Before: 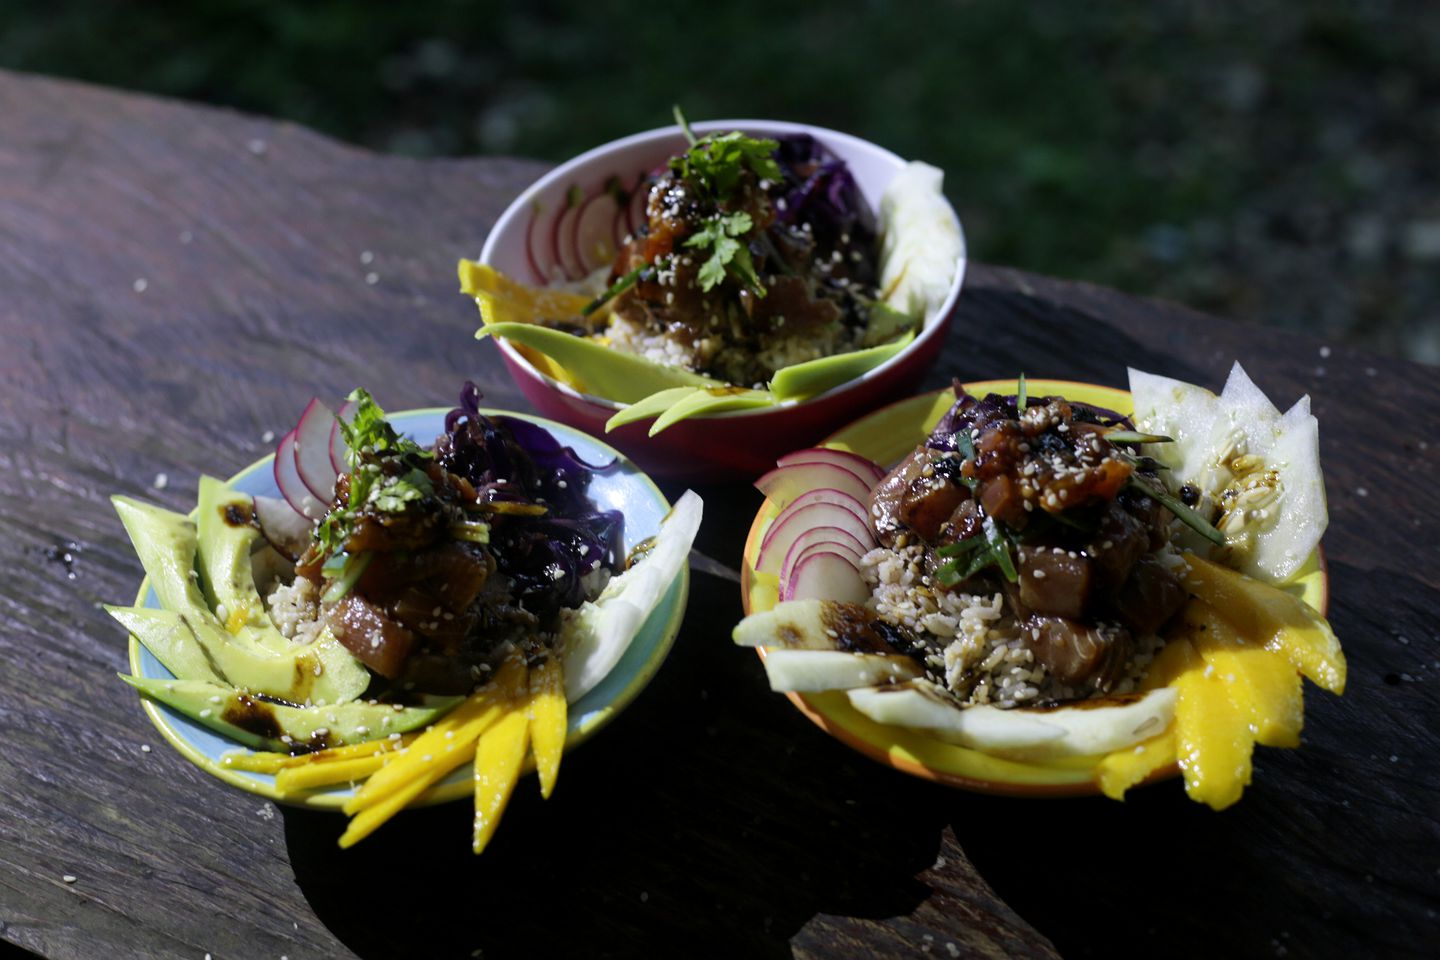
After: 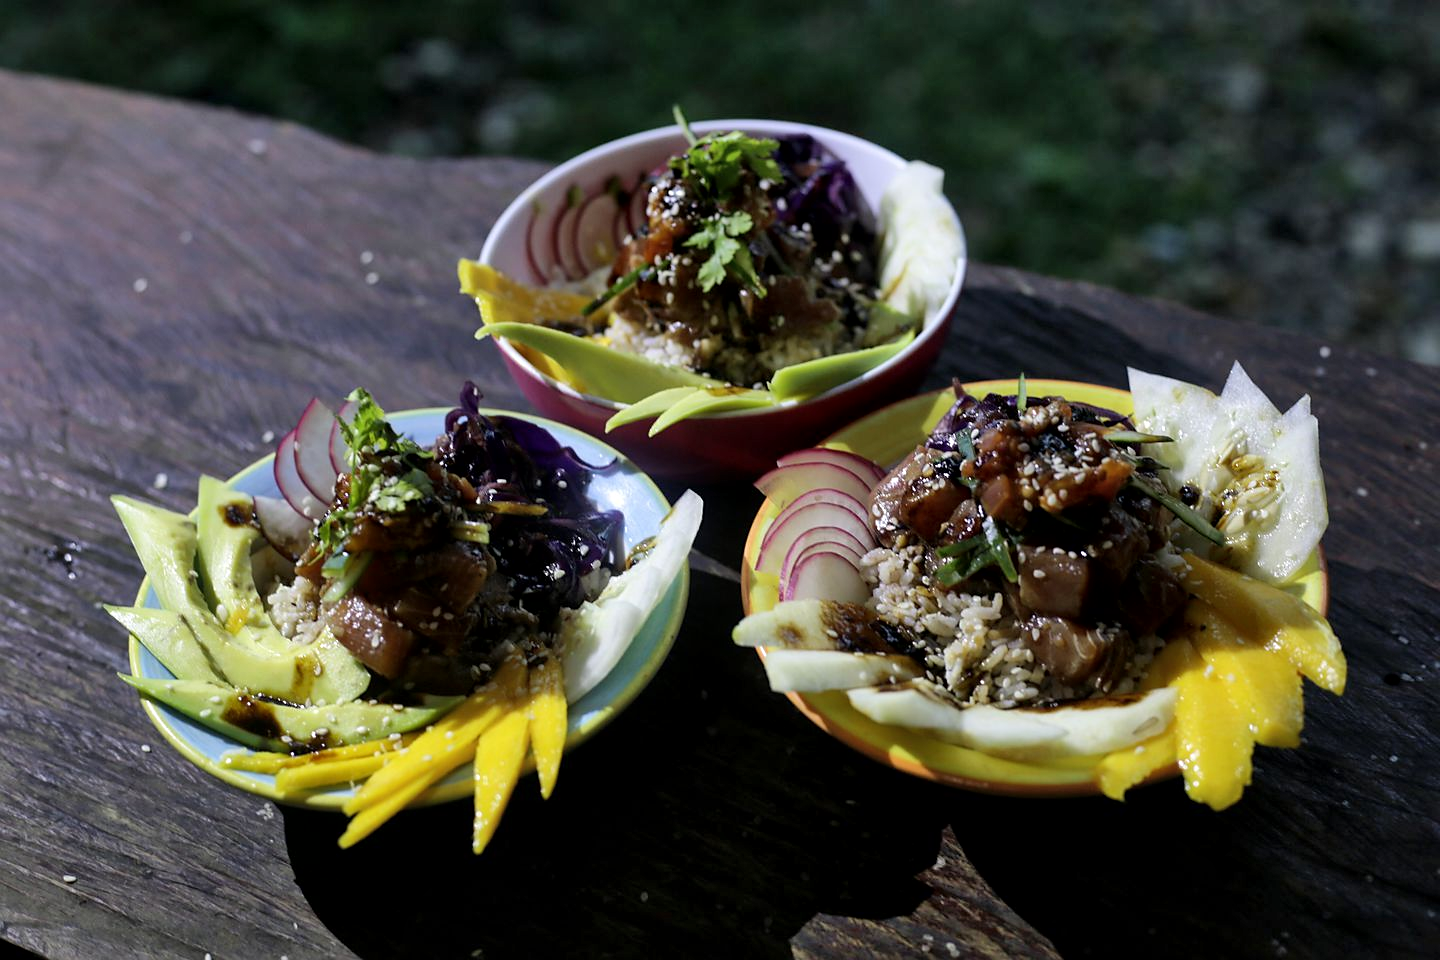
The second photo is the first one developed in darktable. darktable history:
sharpen: radius 1.555, amount 0.362, threshold 1.546
shadows and highlights: shadows 43.5, white point adjustment -1.43, soften with gaussian
local contrast: mode bilateral grid, contrast 20, coarseness 50, detail 133%, midtone range 0.2
